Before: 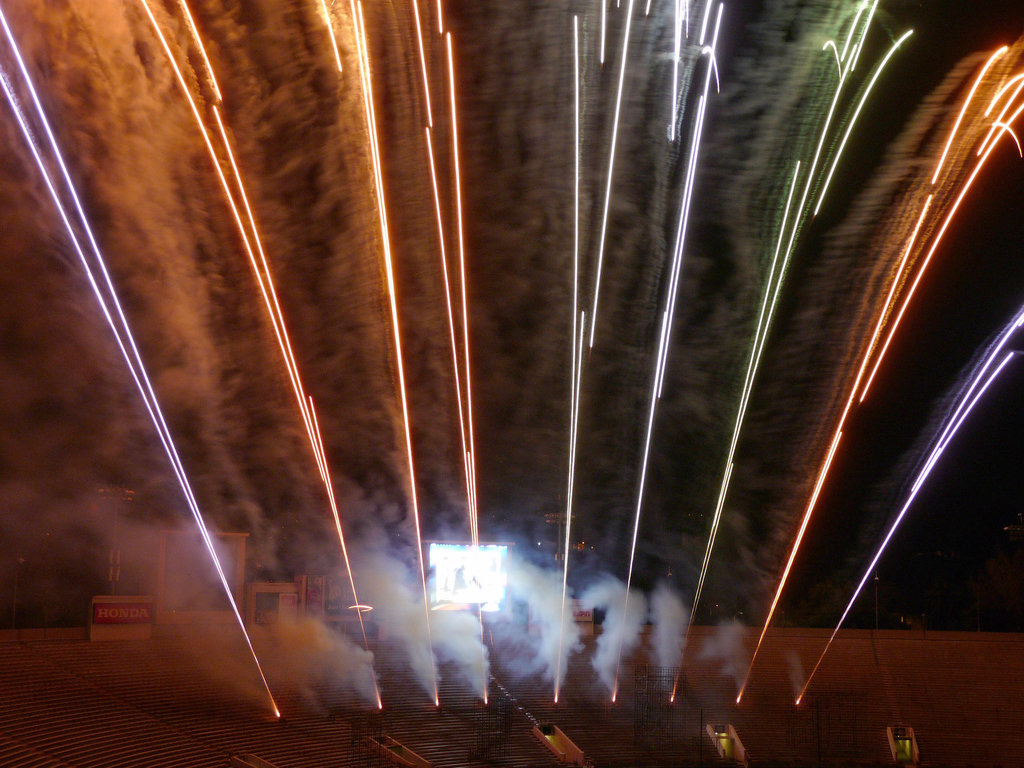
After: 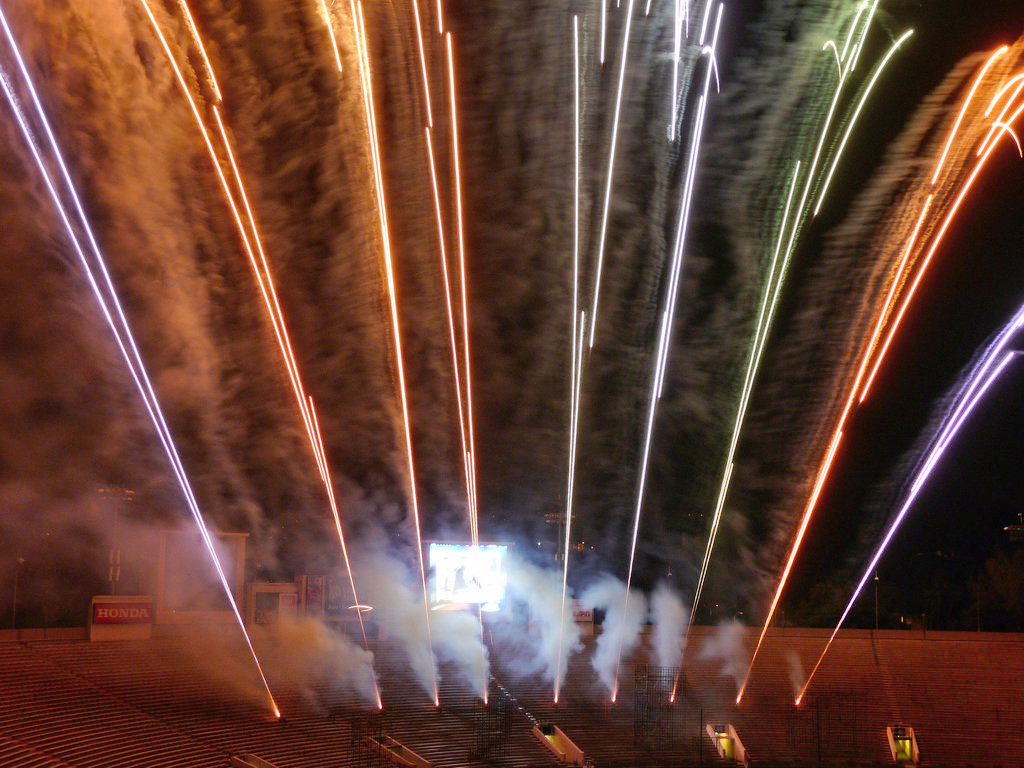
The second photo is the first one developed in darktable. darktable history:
shadows and highlights: shadows 52.22, highlights -28.7, soften with gaussian
